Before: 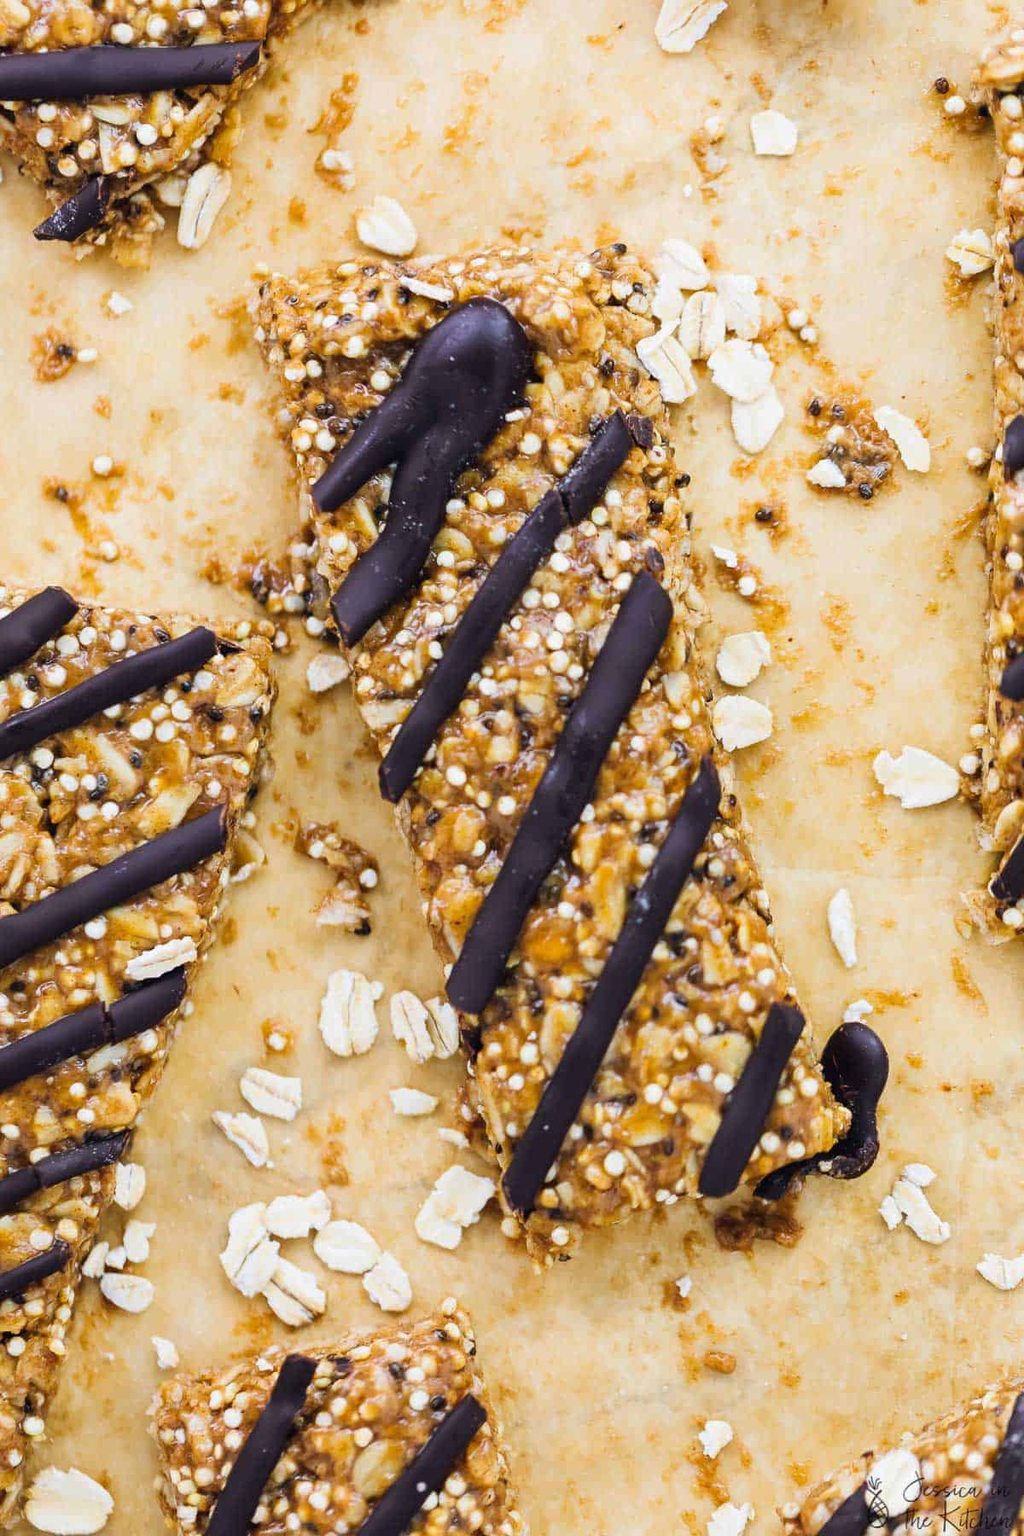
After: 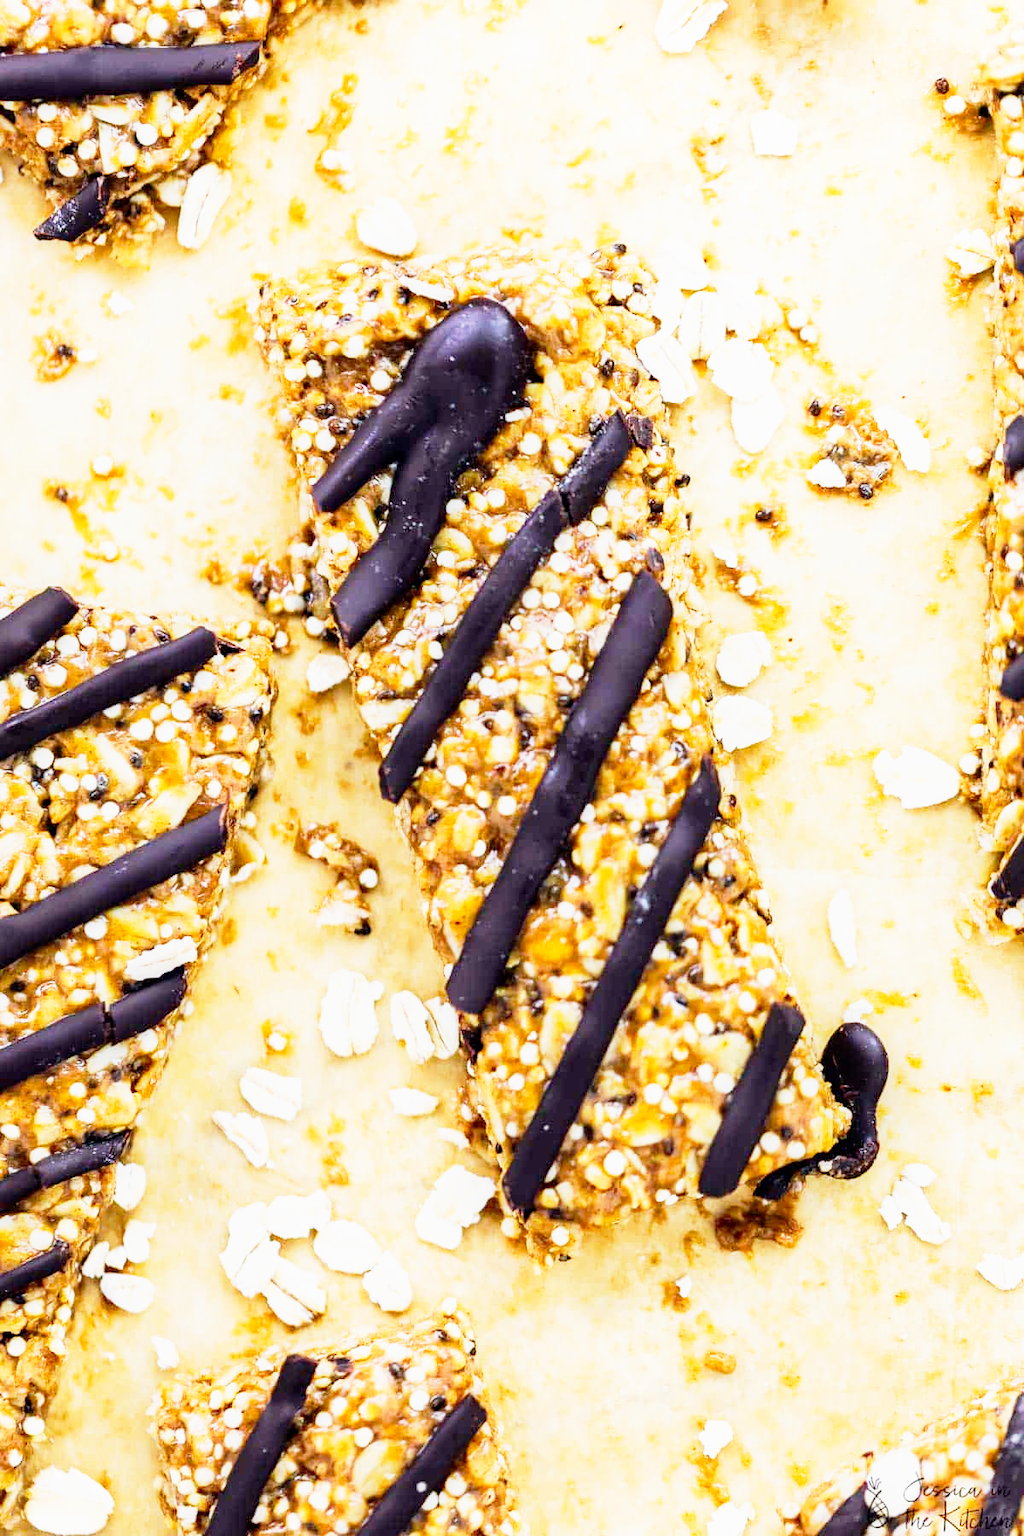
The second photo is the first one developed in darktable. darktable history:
base curve: curves: ch0 [(0, 0) (0.012, 0.01) (0.073, 0.168) (0.31, 0.711) (0.645, 0.957) (1, 1)], preserve colors none
local contrast: highlights 61%, shadows 106%, detail 107%, midtone range 0.529
contrast brightness saturation: contrast 0.07
